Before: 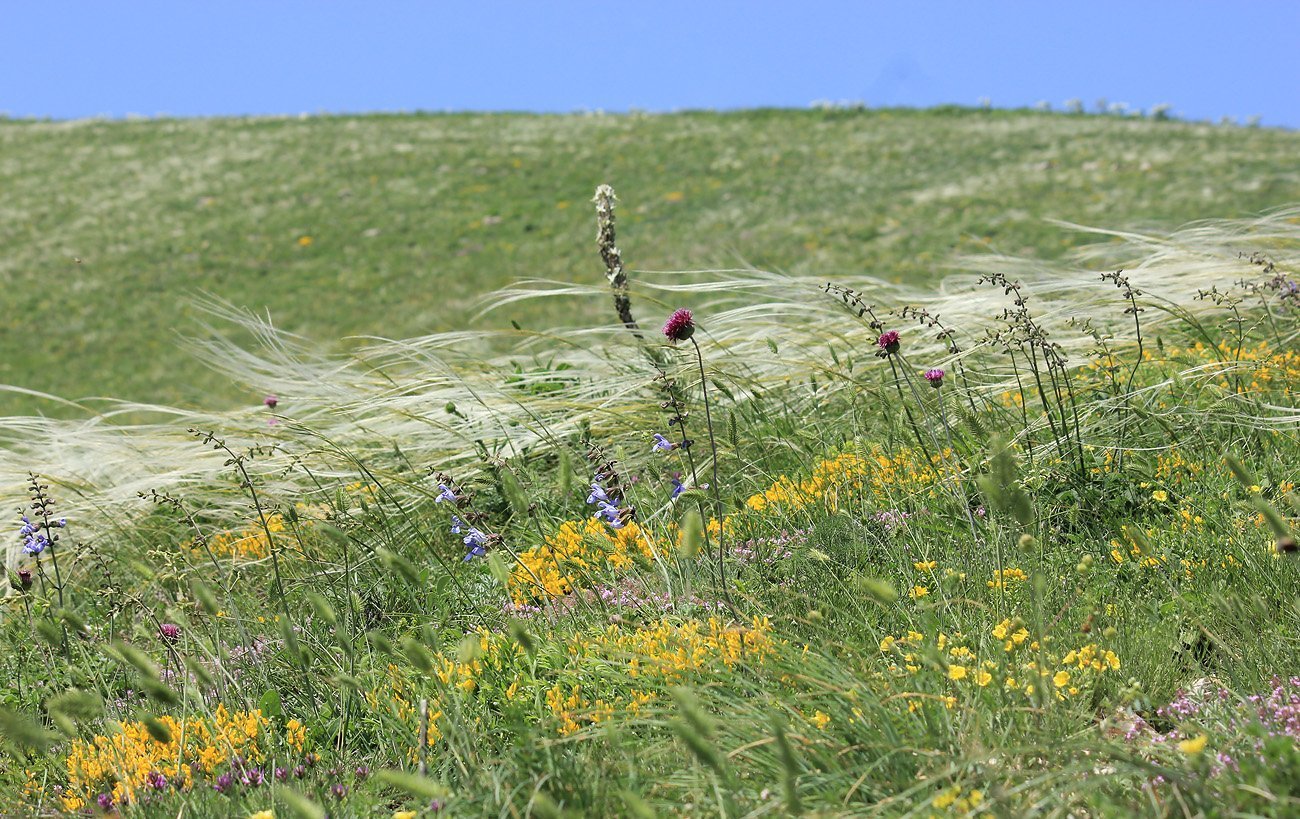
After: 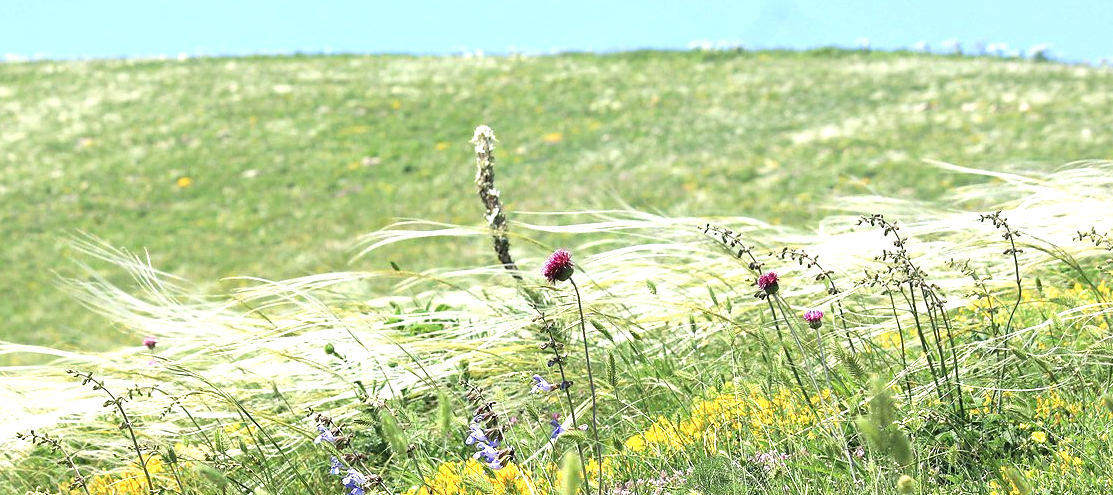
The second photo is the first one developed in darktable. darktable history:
exposure: black level correction 0, exposure 1.1 EV, compensate highlight preservation false
crop and rotate: left 9.345%, top 7.22%, right 4.982%, bottom 32.331%
tone equalizer: on, module defaults
